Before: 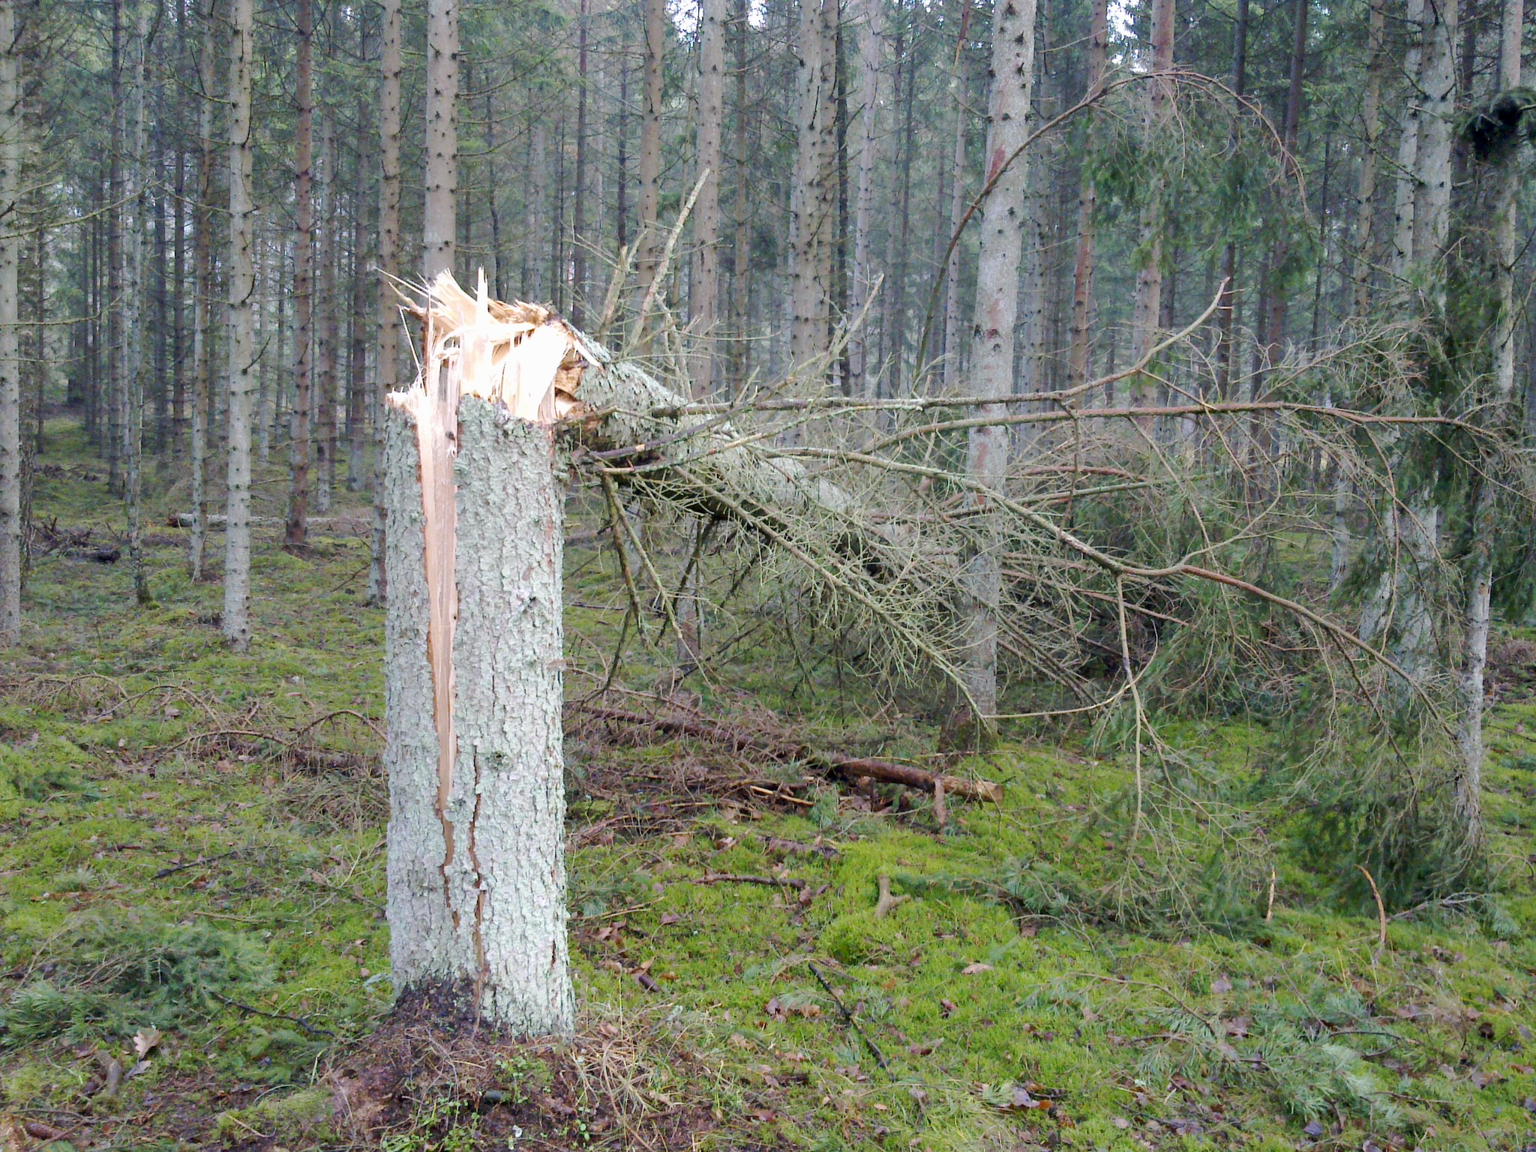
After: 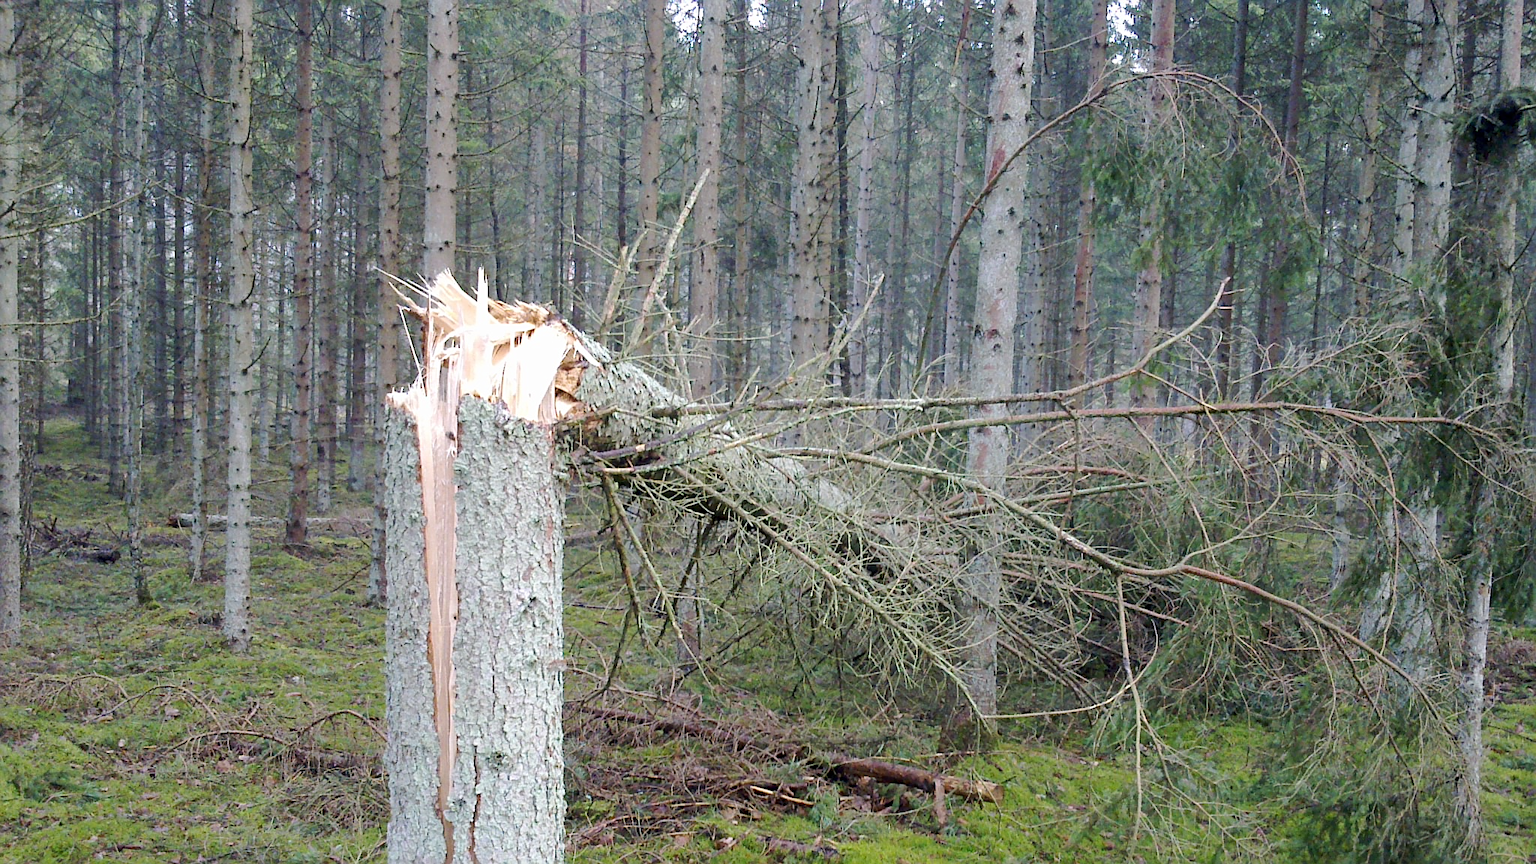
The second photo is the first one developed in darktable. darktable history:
shadows and highlights: shadows 61.84, white point adjustment 0.533, highlights -34.04, compress 83.53%
crop: bottom 24.984%
sharpen: on, module defaults
